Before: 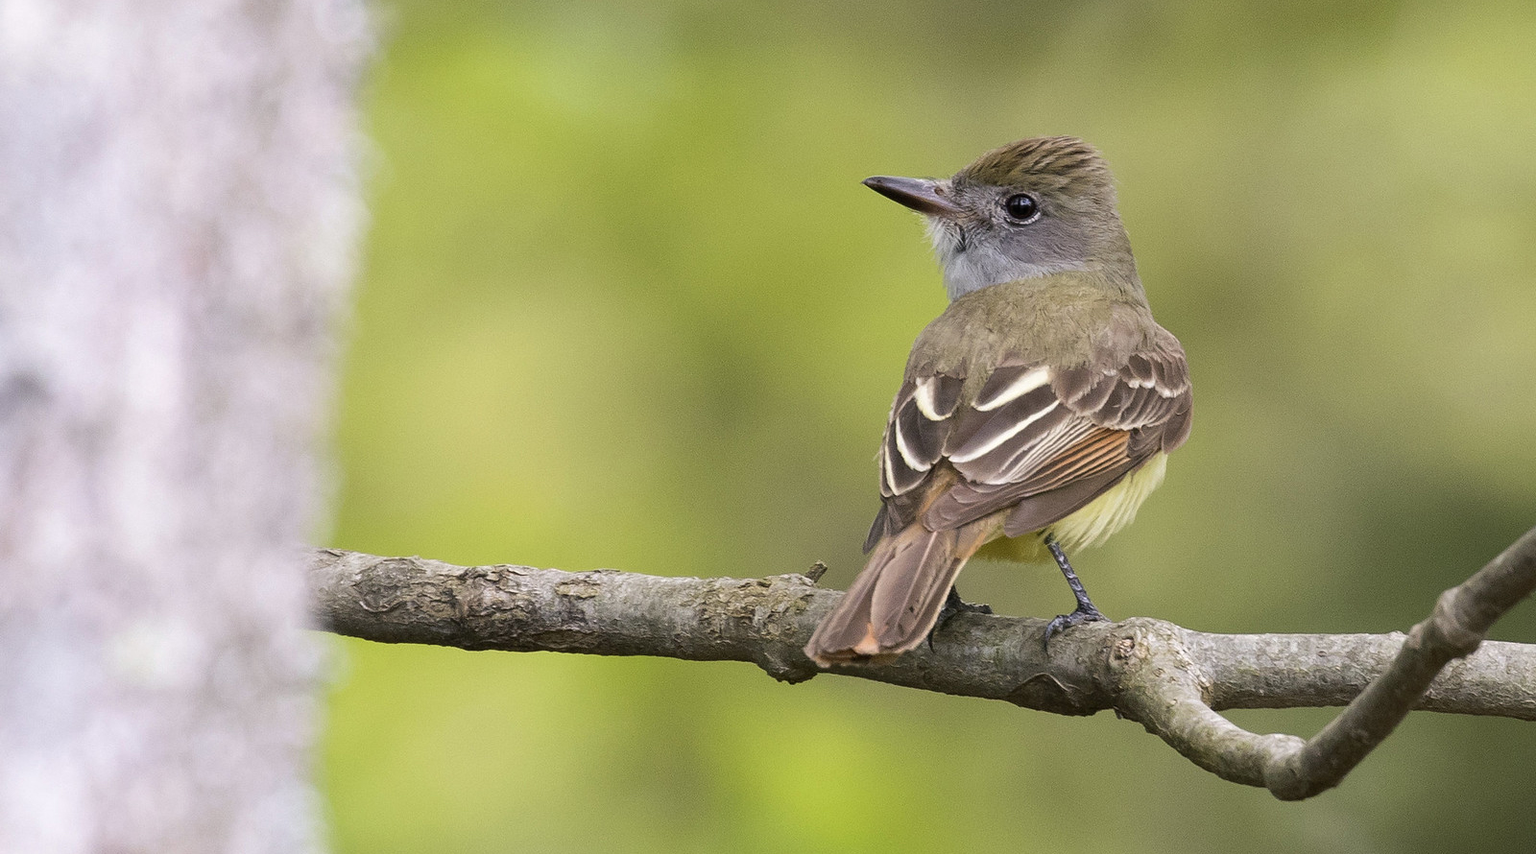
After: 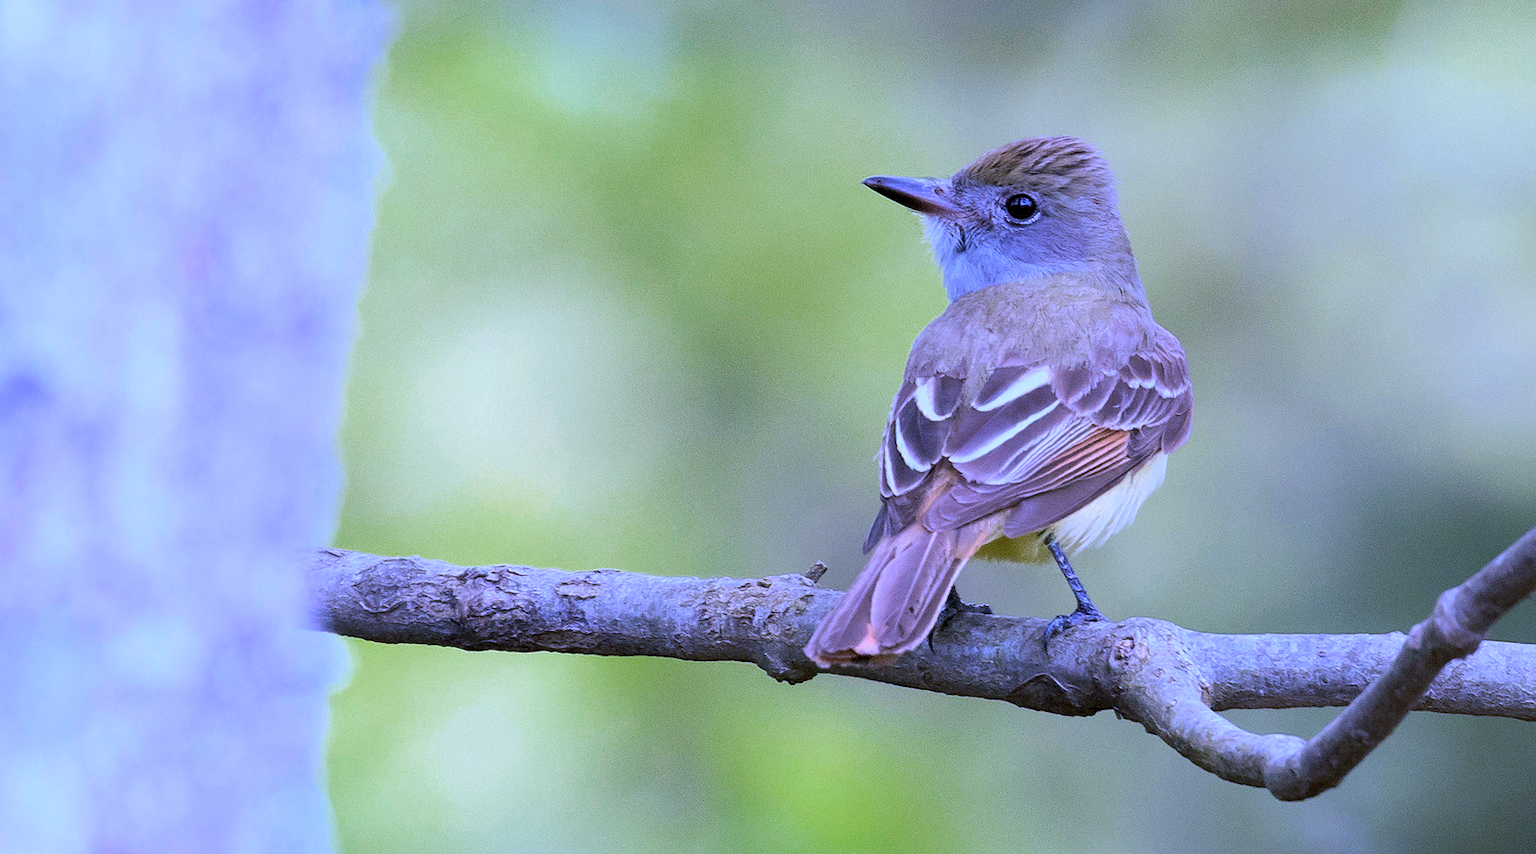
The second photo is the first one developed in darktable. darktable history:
color calibration: illuminant Planckian (black body), x 0.368, y 0.361, temperature 4275.92 K
white balance: red 0.98, blue 1.61
exposure: black level correction 0.001, exposure 0.3 EV, compensate highlight preservation false
color zones: curves: ch0 [(0, 0.425) (0.143, 0.422) (0.286, 0.42) (0.429, 0.419) (0.571, 0.419) (0.714, 0.42) (0.857, 0.422) (1, 0.425)]
levels: levels [0.016, 0.484, 0.953]
tone equalizer: on, module defaults
